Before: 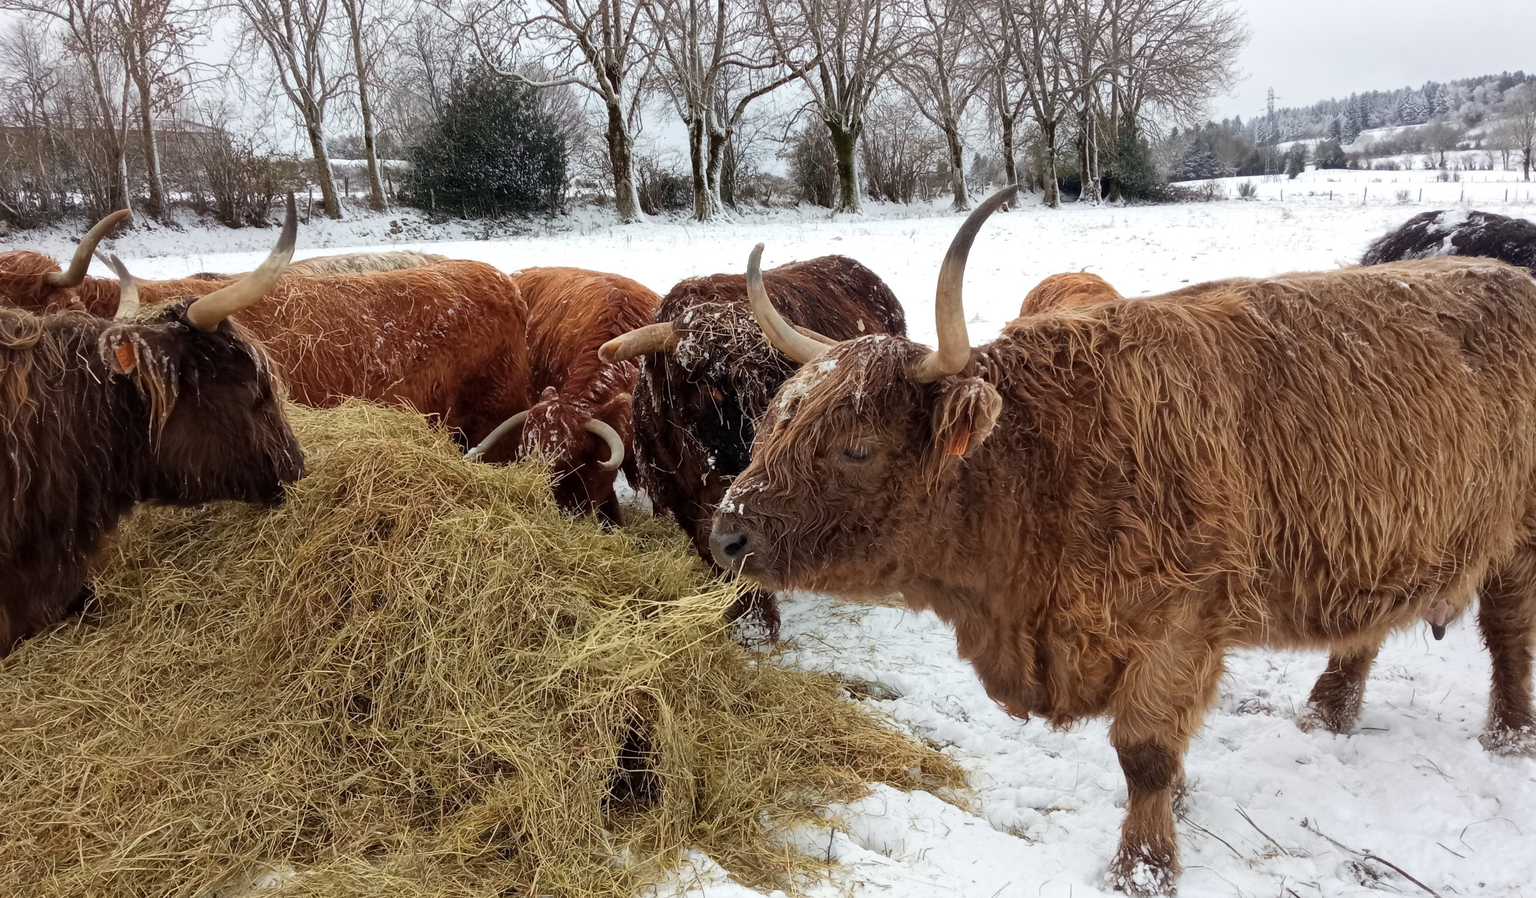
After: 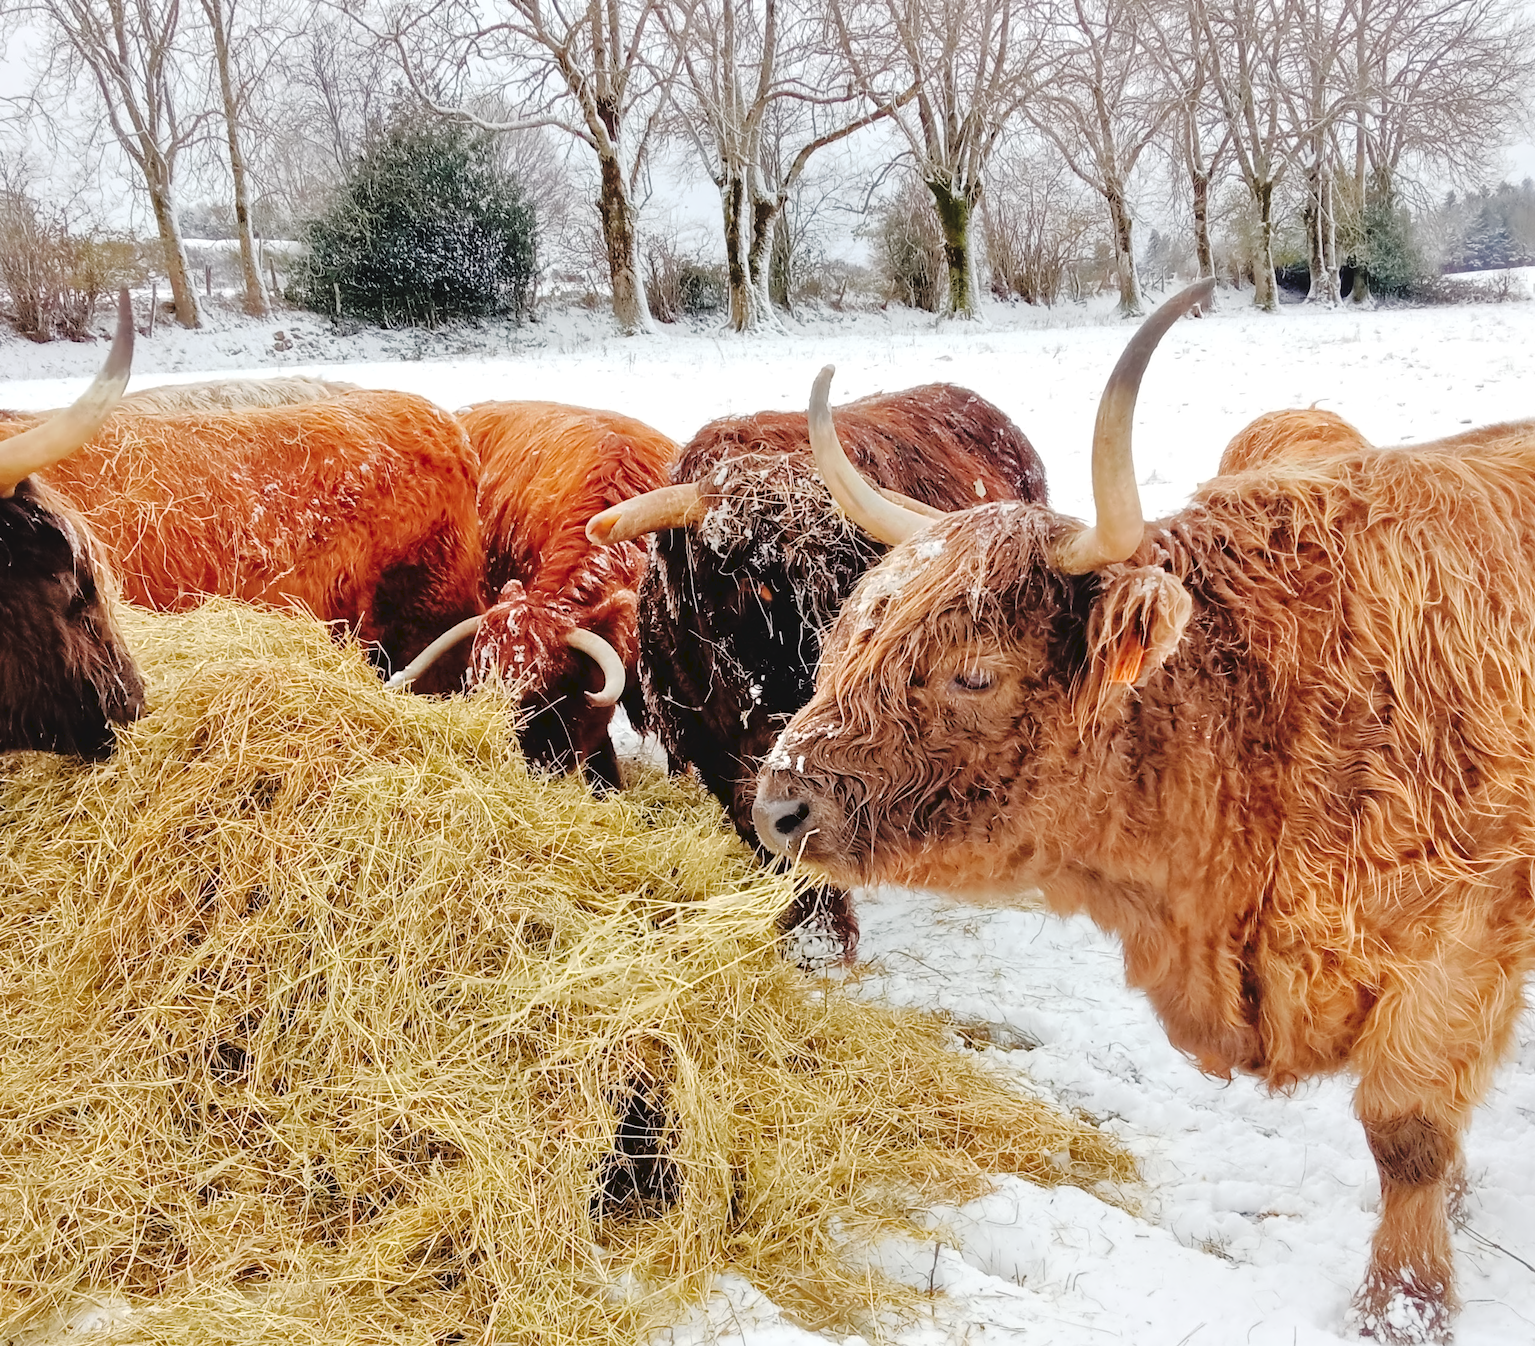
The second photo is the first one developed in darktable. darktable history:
rgb curve: curves: ch0 [(0, 0) (0.053, 0.068) (0.122, 0.128) (1, 1)]
tone curve: curves: ch0 [(0, 0) (0.003, 0.054) (0.011, 0.057) (0.025, 0.056) (0.044, 0.062) (0.069, 0.071) (0.1, 0.088) (0.136, 0.111) (0.177, 0.146) (0.224, 0.19) (0.277, 0.261) (0.335, 0.363) (0.399, 0.458) (0.468, 0.562) (0.543, 0.653) (0.623, 0.725) (0.709, 0.801) (0.801, 0.853) (0.898, 0.915) (1, 1)], preserve colors none
tone equalizer: -7 EV 0.15 EV, -6 EV 0.6 EV, -5 EV 1.15 EV, -4 EV 1.33 EV, -3 EV 1.15 EV, -2 EV 0.6 EV, -1 EV 0.15 EV, mask exposure compensation -0.5 EV
crop and rotate: left 13.537%, right 19.796%
contrast equalizer: y [[0.5 ×4, 0.524, 0.59], [0.5 ×6], [0.5 ×6], [0, 0, 0, 0.01, 0.045, 0.012], [0, 0, 0, 0.044, 0.195, 0.131]]
